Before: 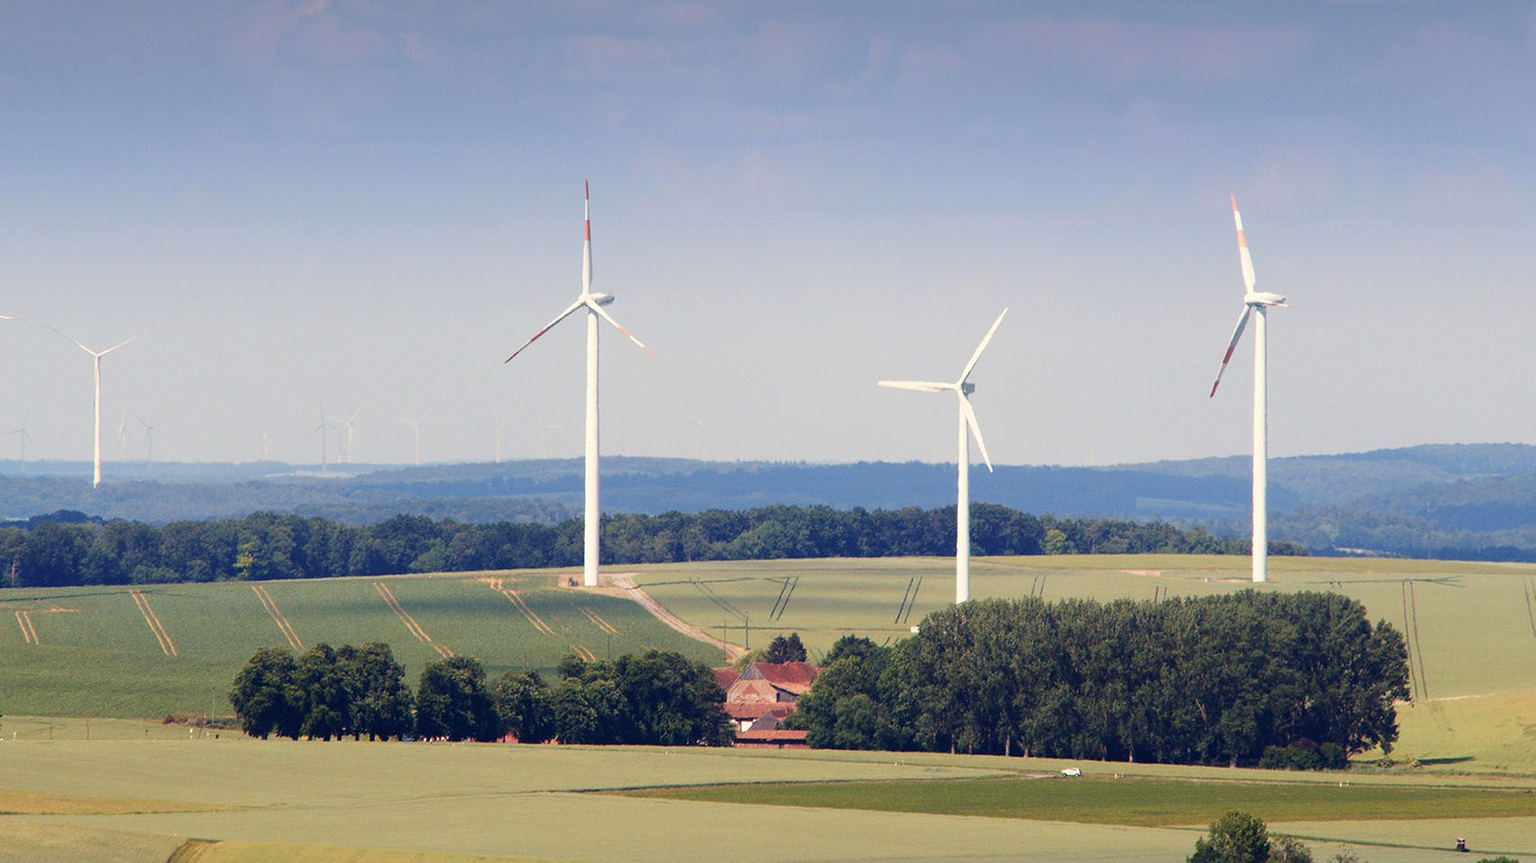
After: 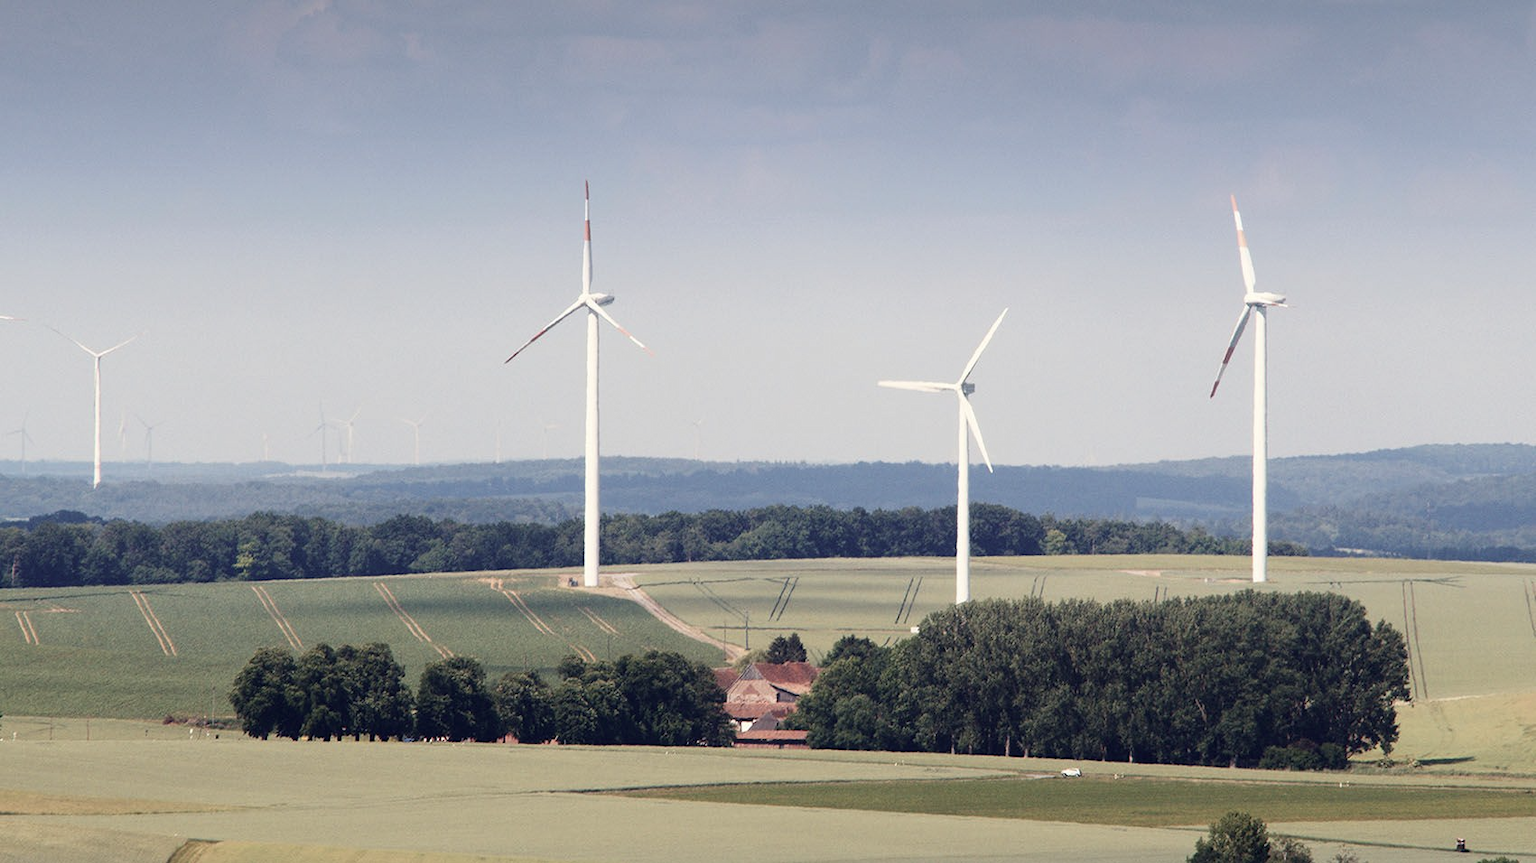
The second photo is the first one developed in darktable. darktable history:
contrast brightness saturation: contrast 0.098, saturation -0.352
